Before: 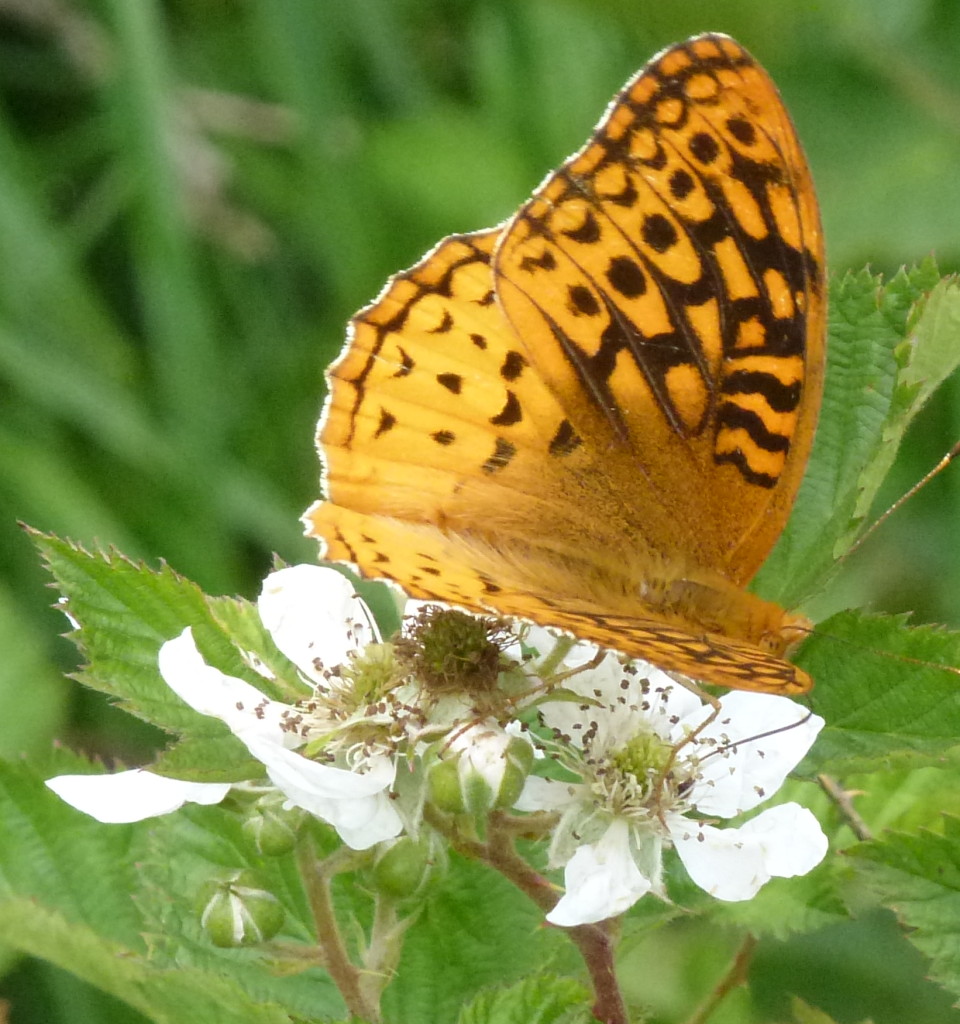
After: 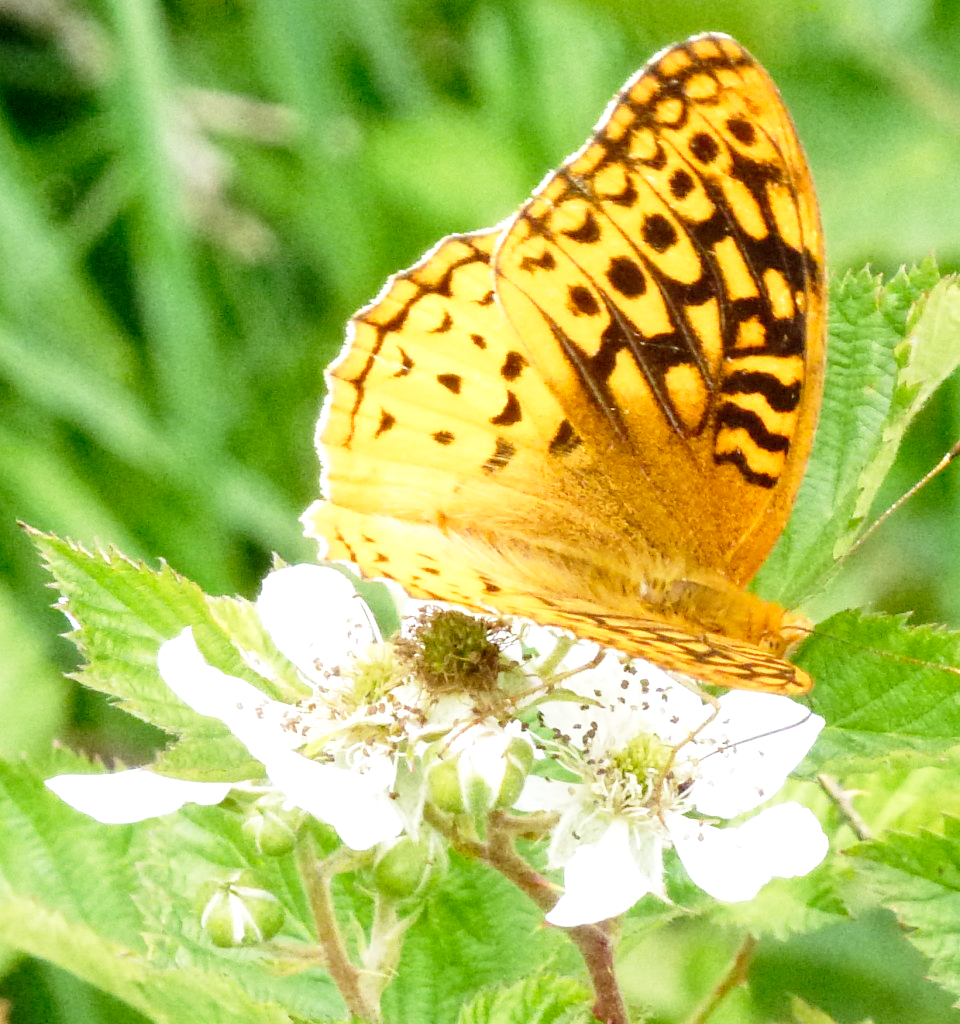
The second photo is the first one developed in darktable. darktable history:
local contrast: highlights 100%, shadows 100%, detail 120%, midtone range 0.2
contrast brightness saturation: contrast 0.01, saturation -0.05
base curve: curves: ch0 [(0, 0) (0.012, 0.01) (0.073, 0.168) (0.31, 0.711) (0.645, 0.957) (1, 1)], preserve colors none
